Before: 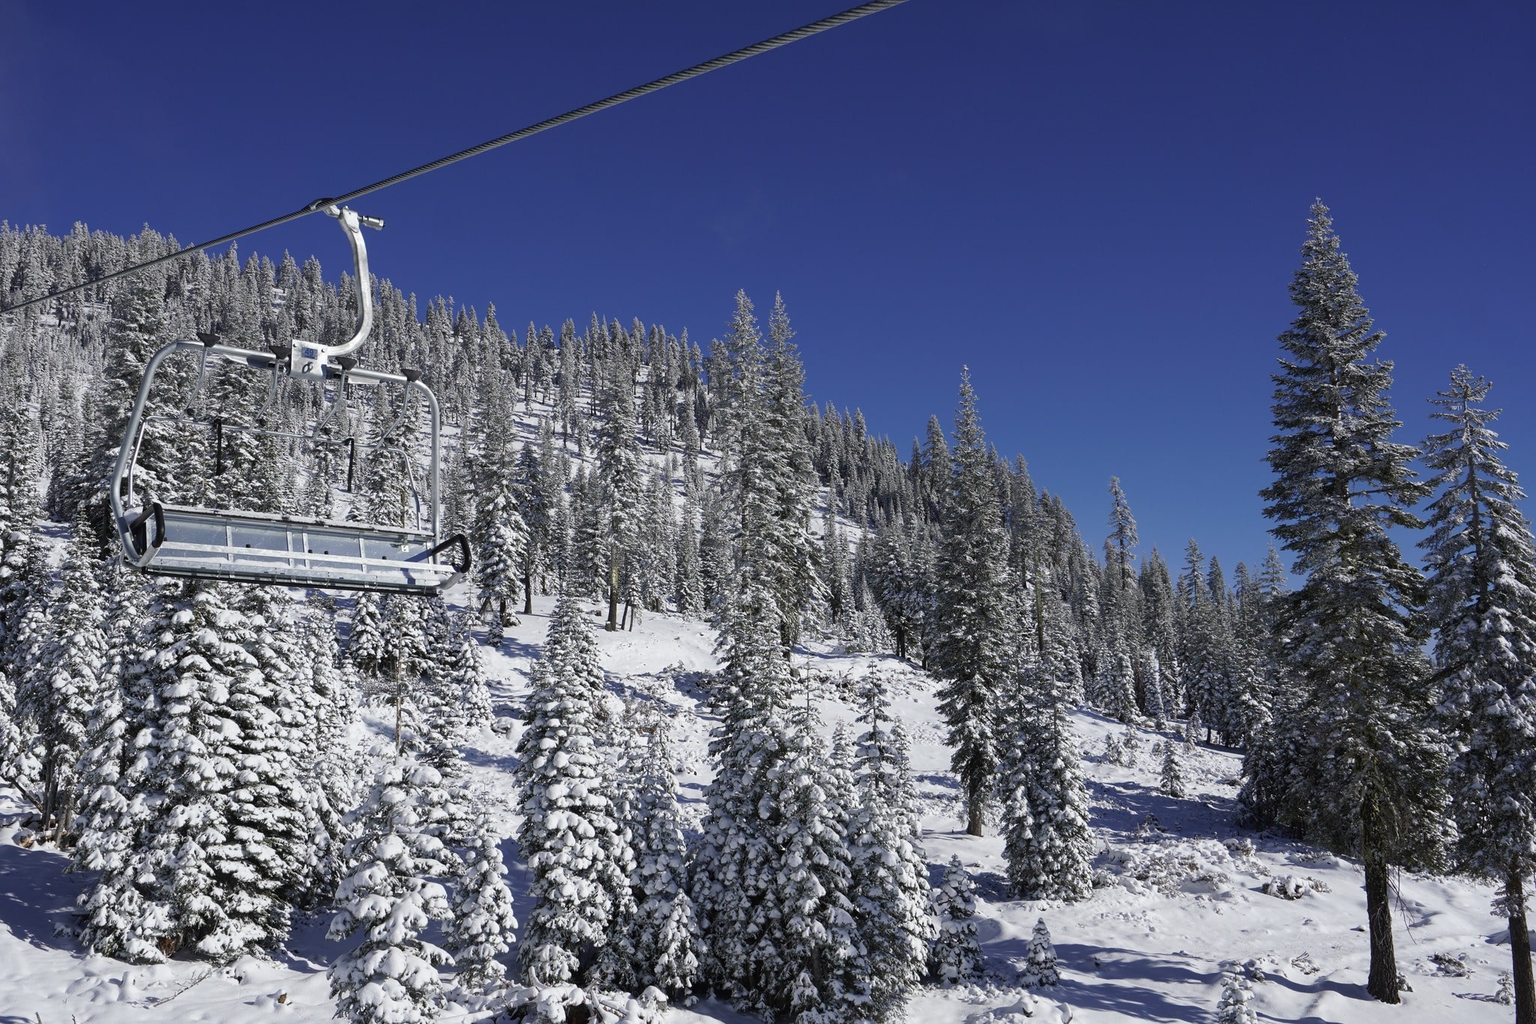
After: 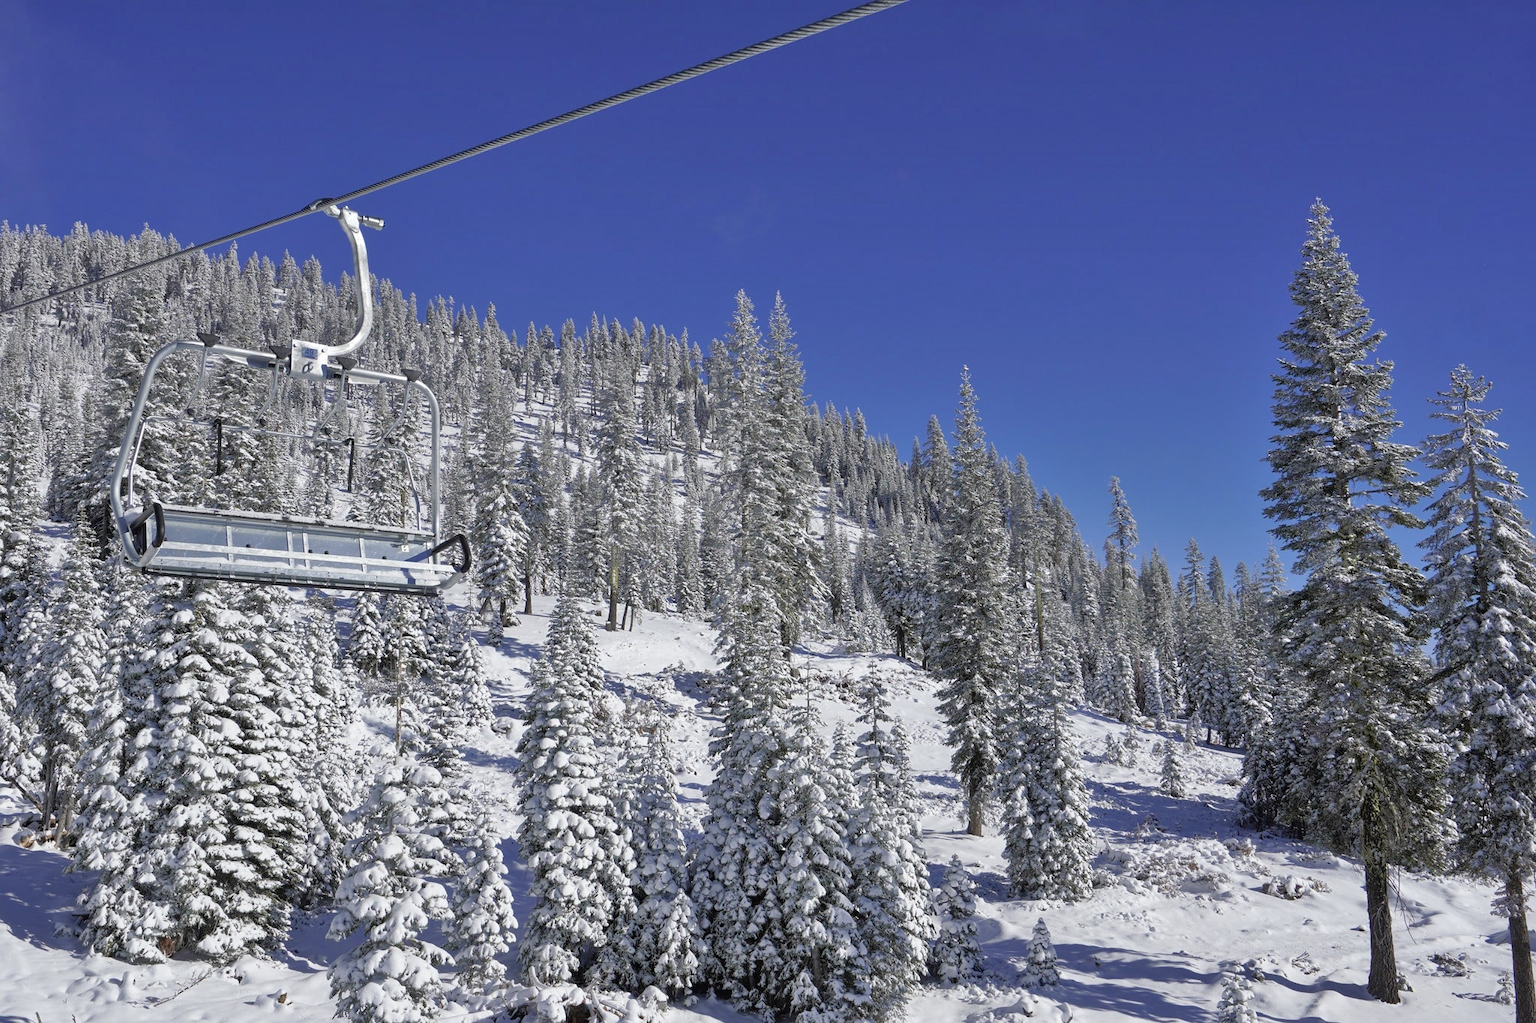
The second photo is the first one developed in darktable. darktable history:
tone equalizer: -7 EV 0.154 EV, -6 EV 0.61 EV, -5 EV 1.18 EV, -4 EV 1.3 EV, -3 EV 1.15 EV, -2 EV 0.6 EV, -1 EV 0.153 EV
